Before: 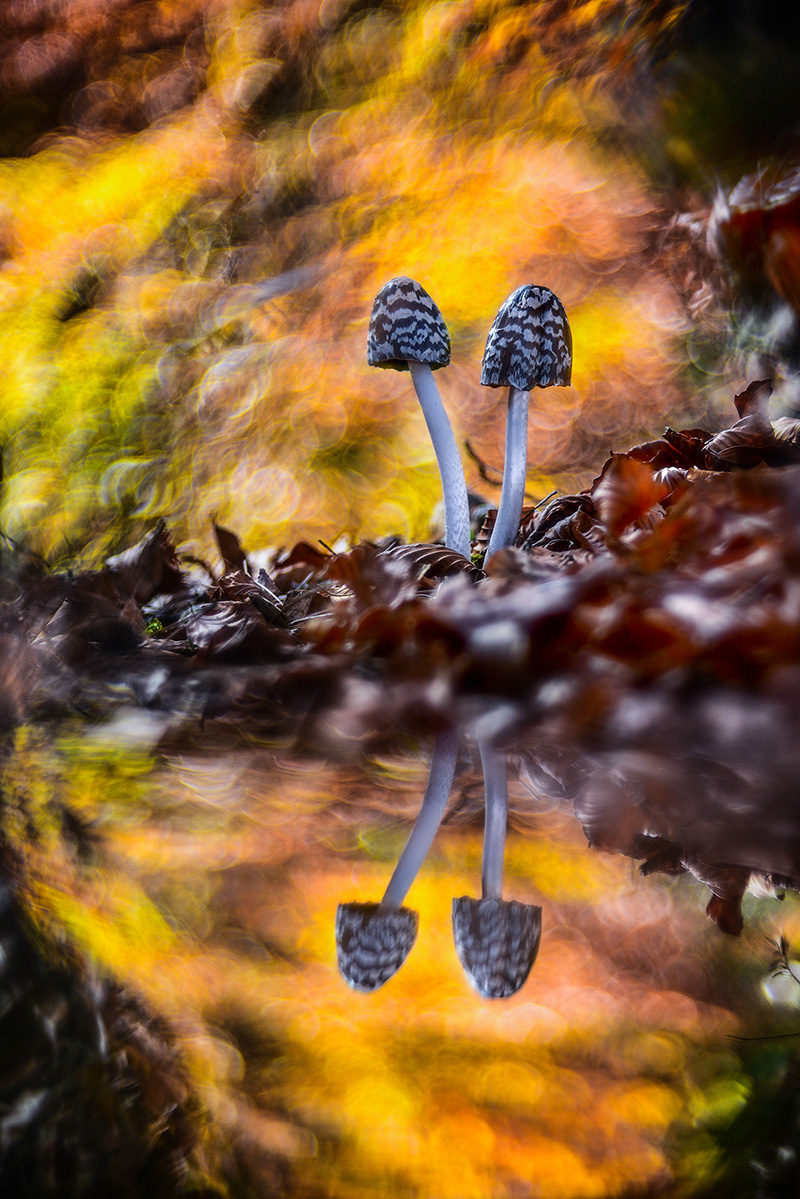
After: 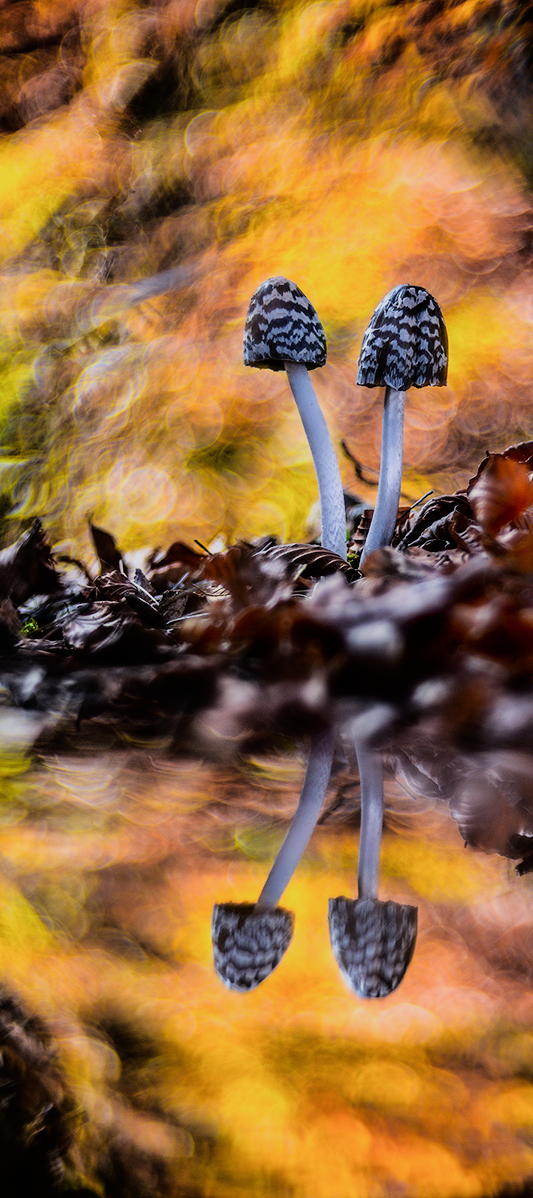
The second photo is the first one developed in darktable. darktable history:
crop and rotate: left 15.546%, right 17.787%
filmic rgb: black relative exposure -11.88 EV, white relative exposure 5.43 EV, threshold 3 EV, hardness 4.49, latitude 50%, contrast 1.14, color science v5 (2021), contrast in shadows safe, contrast in highlights safe, enable highlight reconstruction true
